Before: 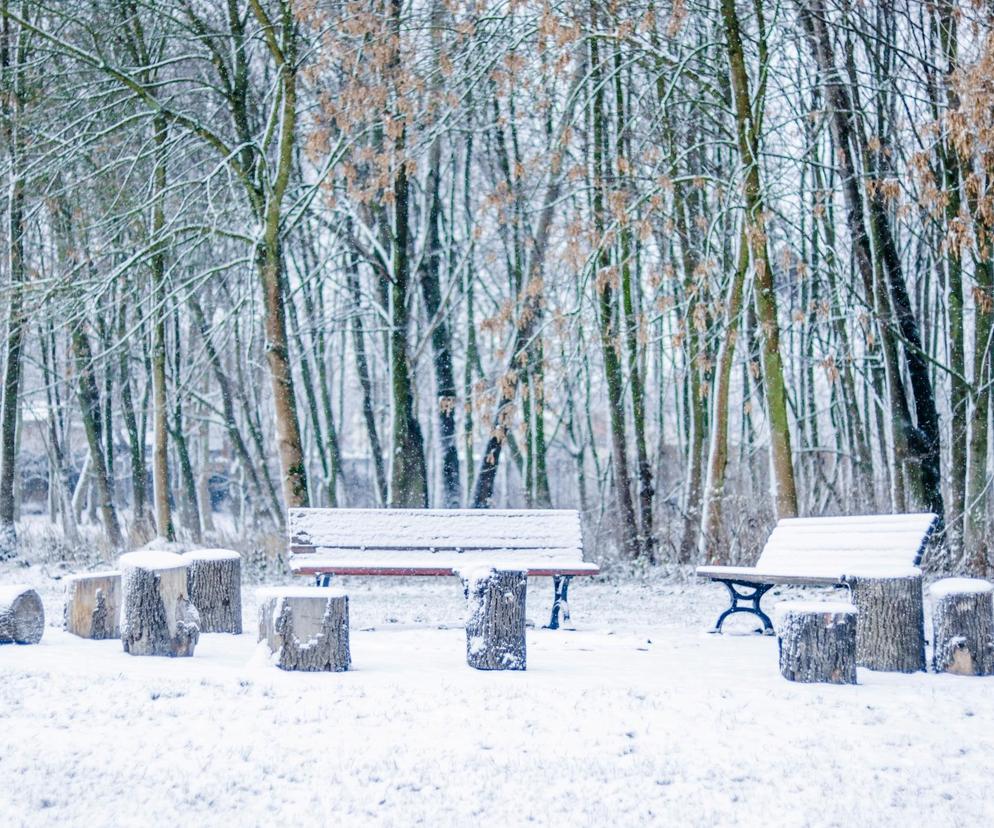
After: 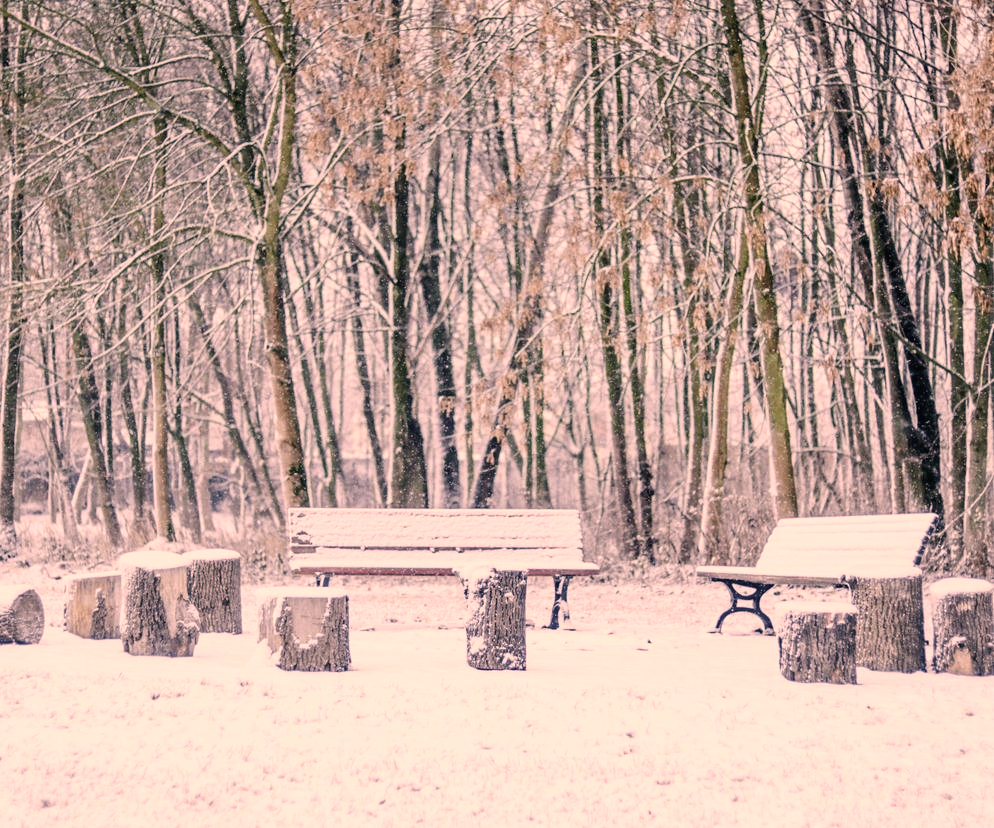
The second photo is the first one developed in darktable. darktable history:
contrast brightness saturation: contrast 0.1, saturation -0.36
color correction: highlights a* 21.16, highlights b* 19.61
